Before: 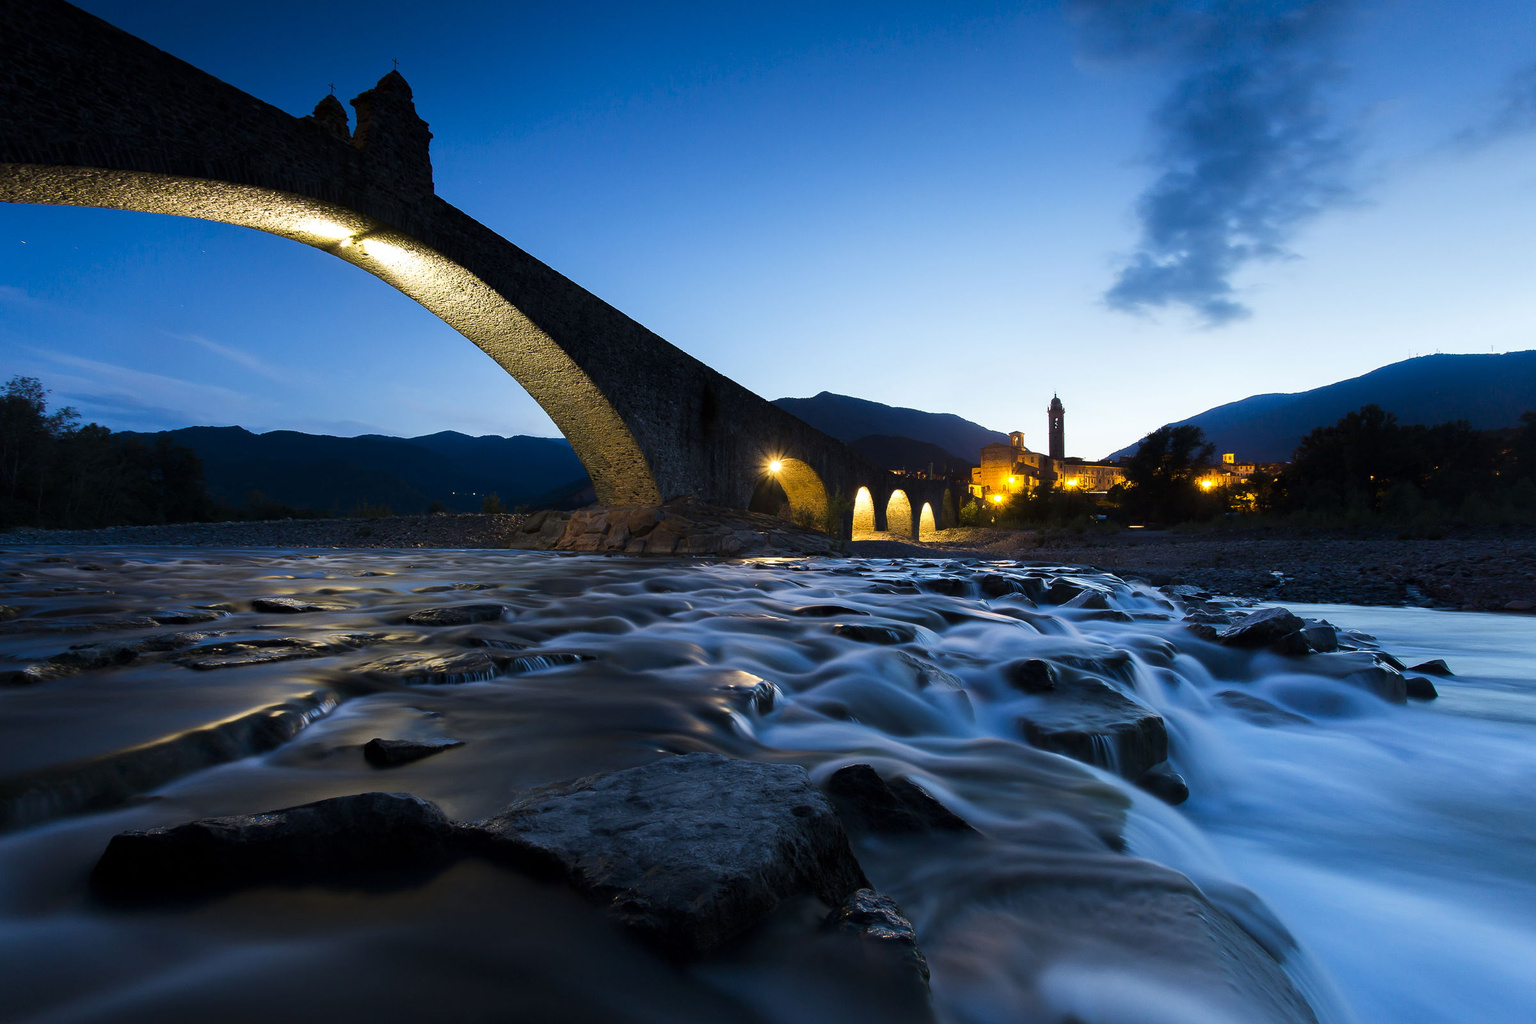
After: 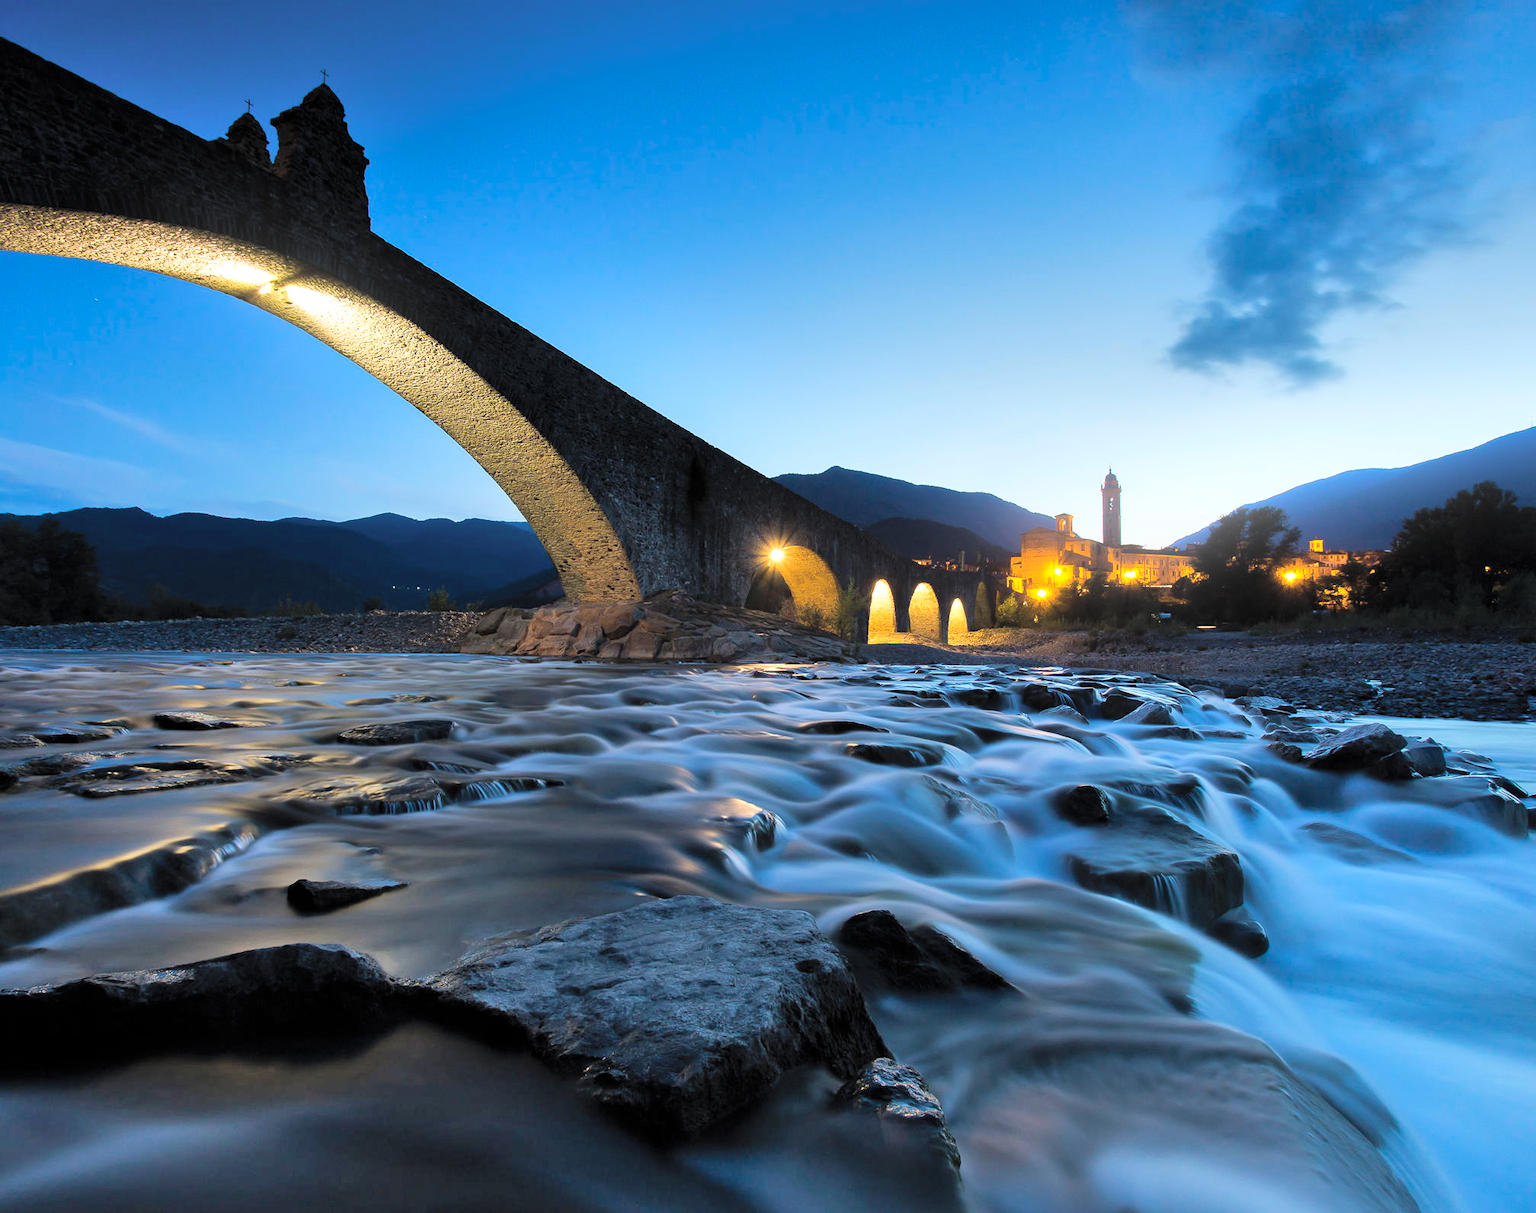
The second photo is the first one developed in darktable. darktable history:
crop: left 8.026%, right 7.374%
contrast brightness saturation: brightness 0.28
bloom: size 13.65%, threshold 98.39%, strength 4.82%
shadows and highlights: highlights color adjustment 0%, soften with gaussian
